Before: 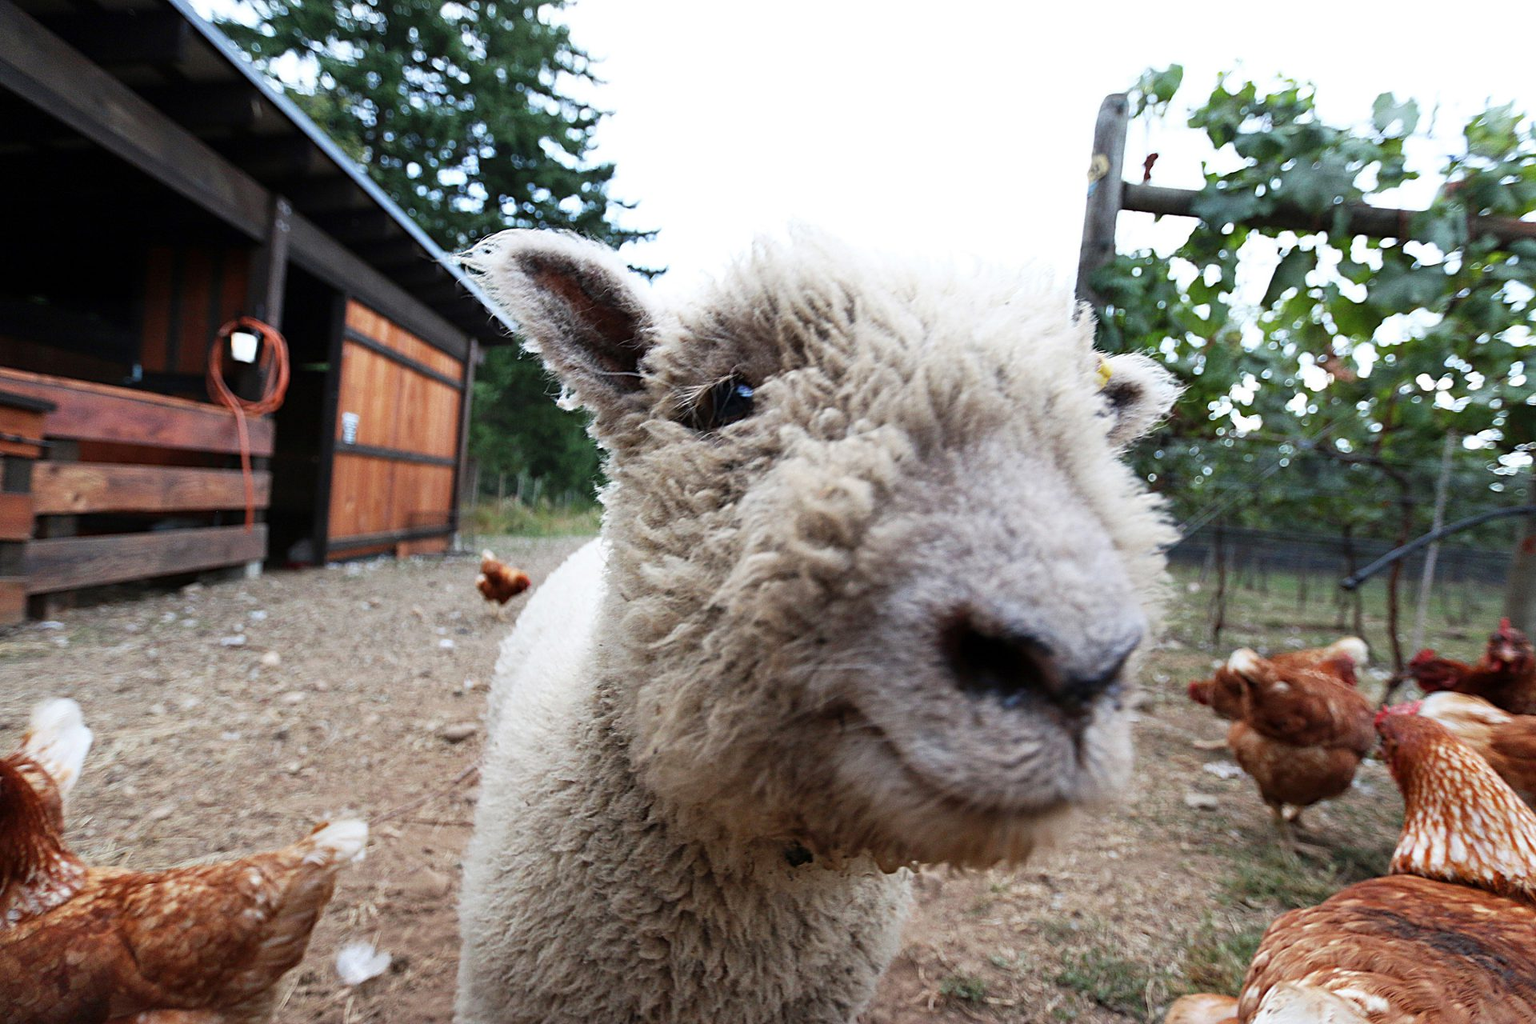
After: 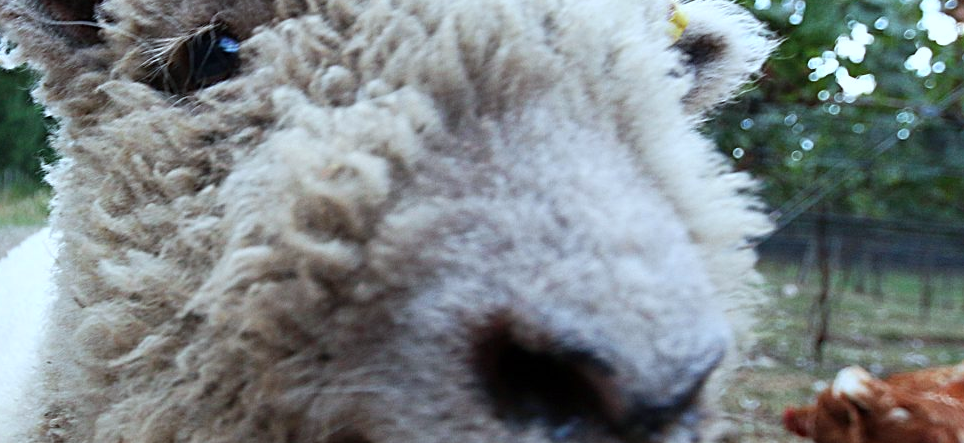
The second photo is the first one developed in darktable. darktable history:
crop: left 36.607%, top 34.735%, right 13.146%, bottom 30.611%
color calibration: illuminant Planckian (black body), x 0.368, y 0.361, temperature 4275.92 K
